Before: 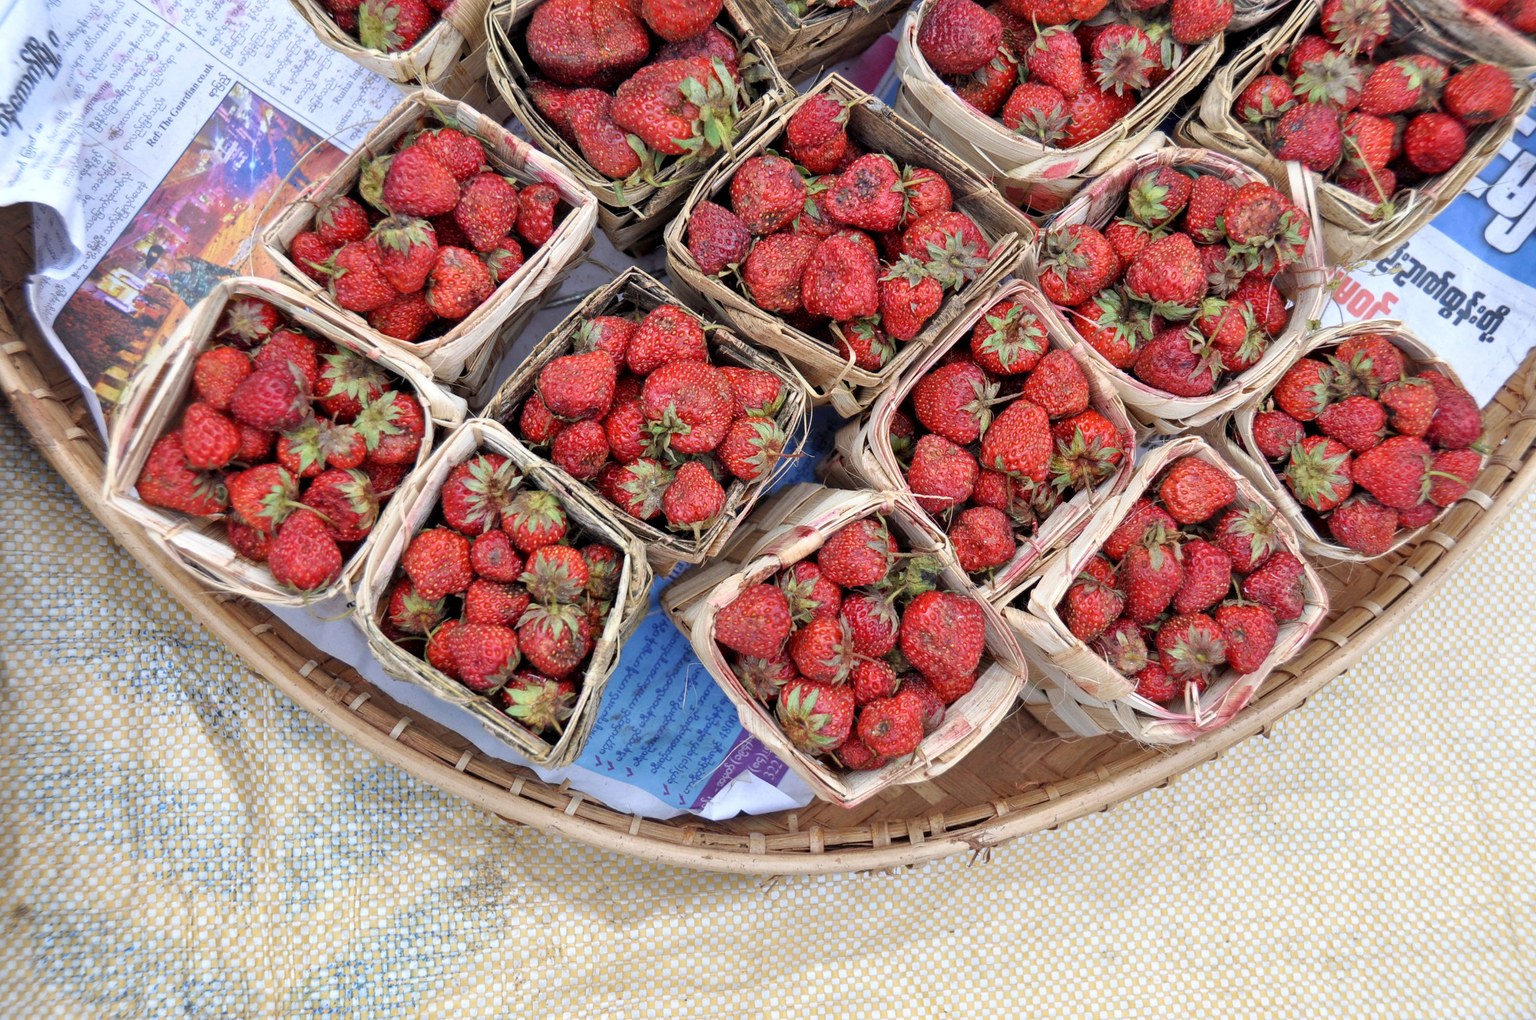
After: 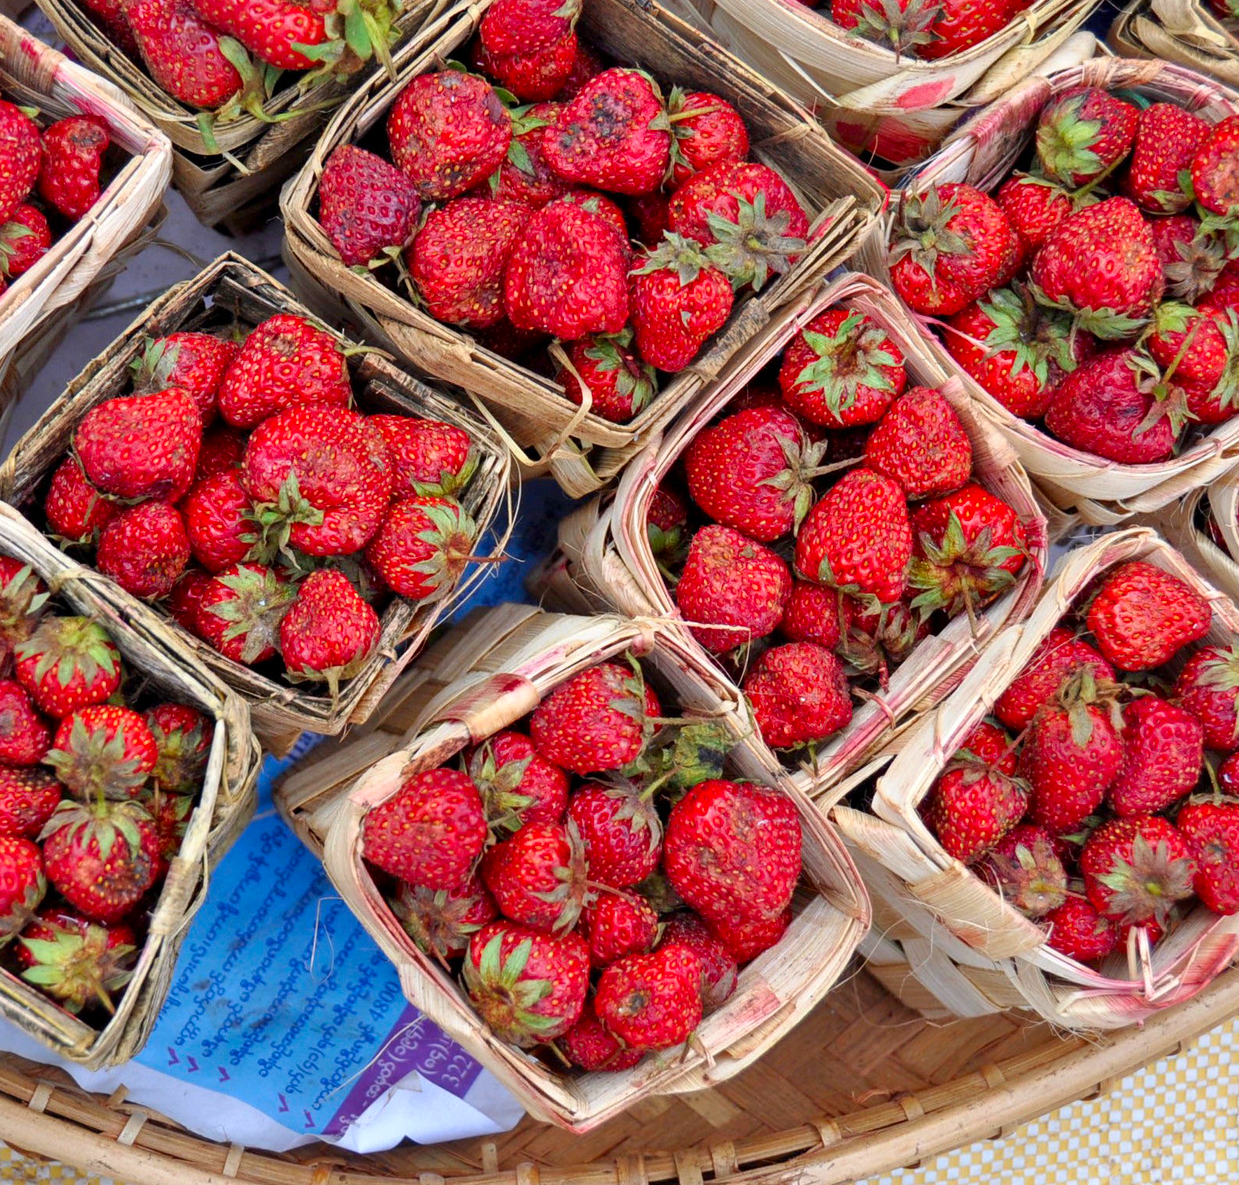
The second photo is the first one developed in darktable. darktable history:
crop: left 32.075%, top 10.976%, right 18.355%, bottom 17.596%
contrast brightness saturation: brightness -0.02, saturation 0.35
